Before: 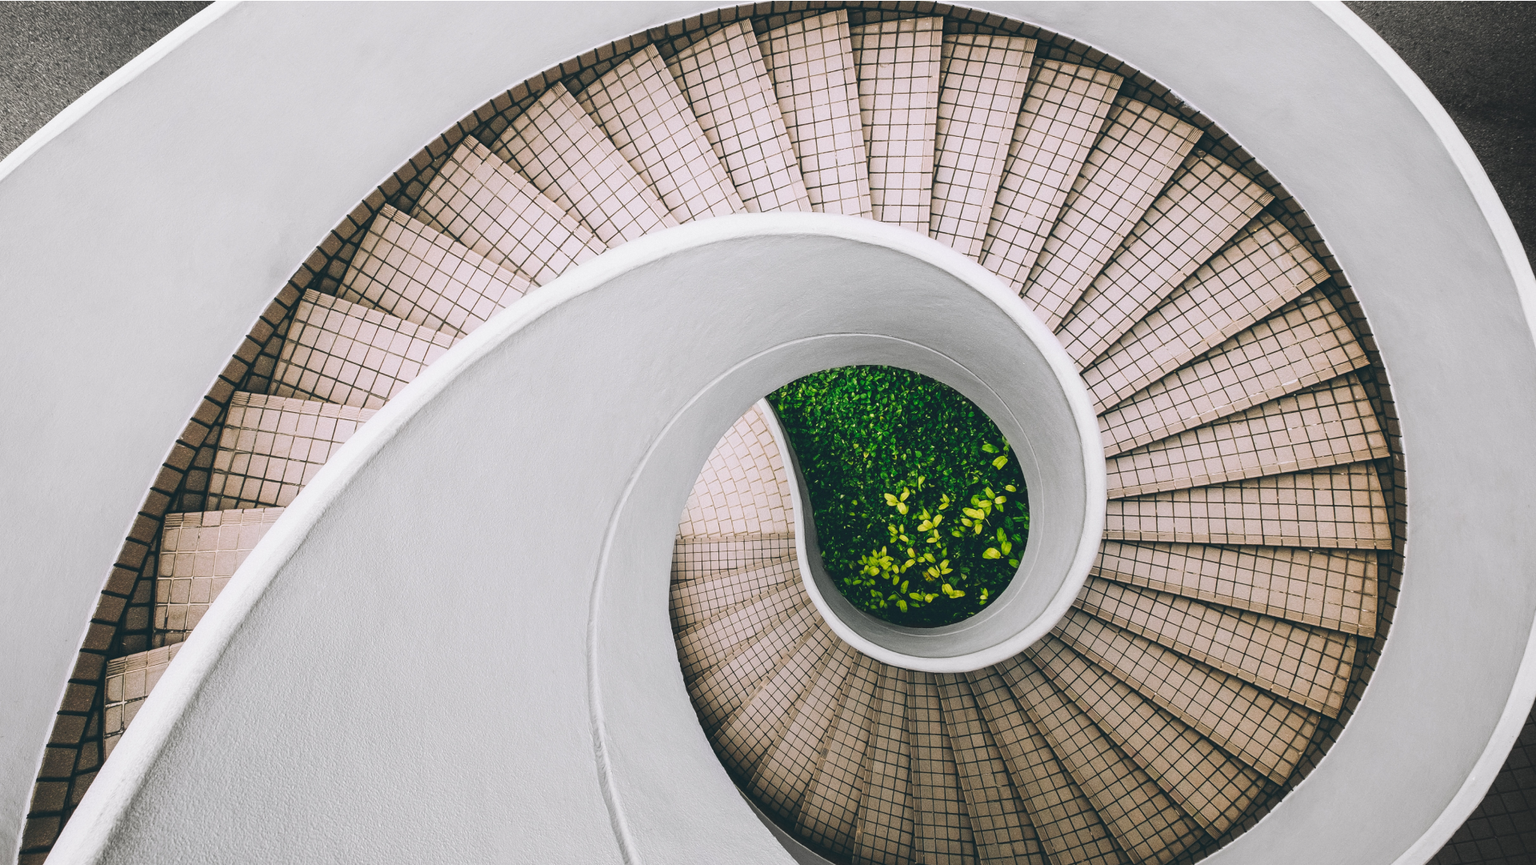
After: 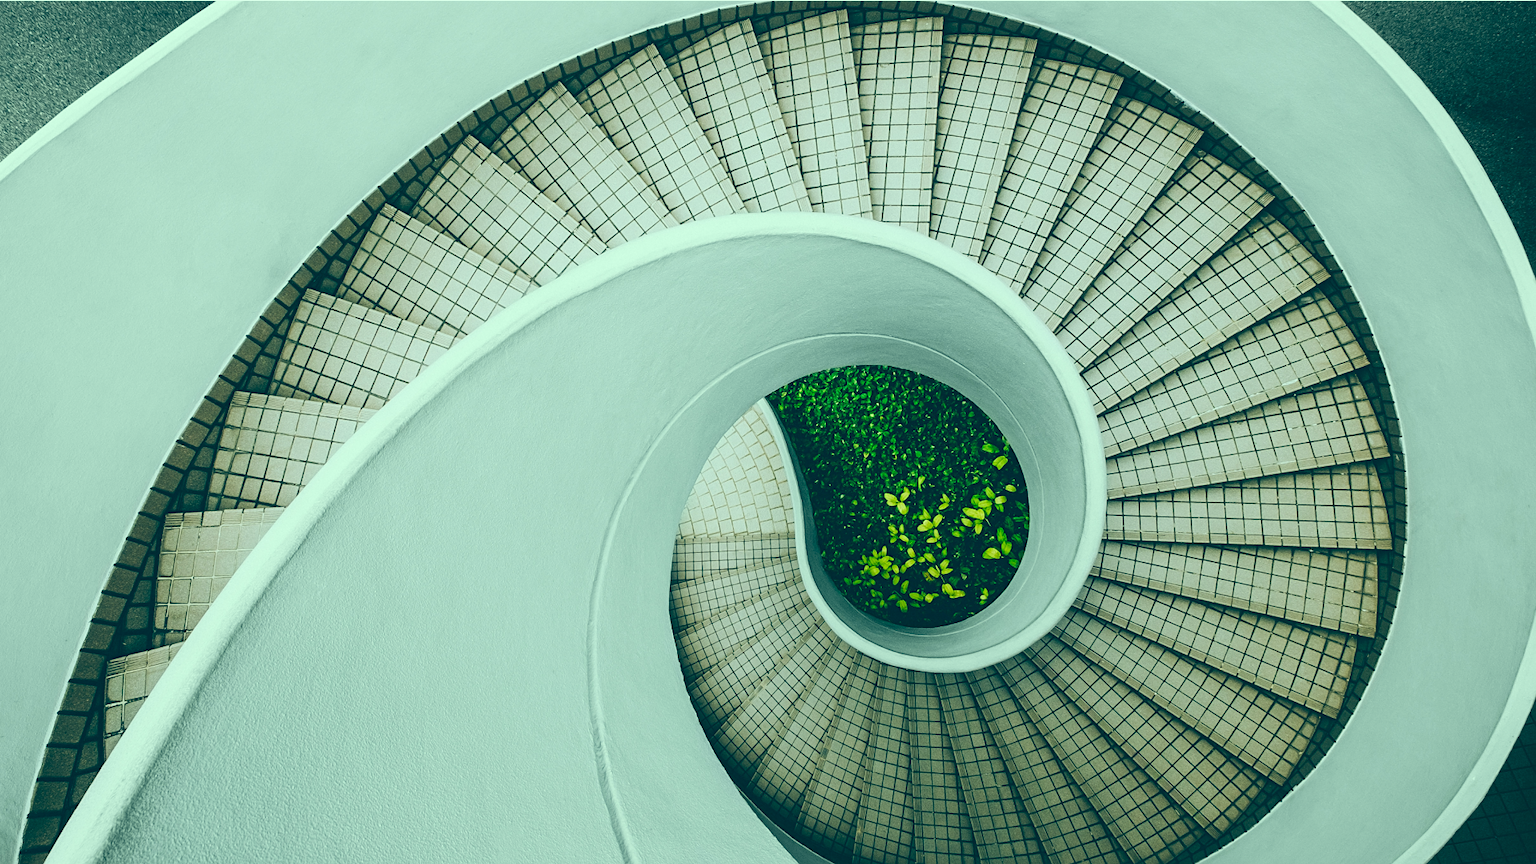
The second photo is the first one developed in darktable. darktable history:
sharpen: amount 0.2
color correction: highlights a* -19.93, highlights b* 9.8, shadows a* -20.46, shadows b* -10.9
